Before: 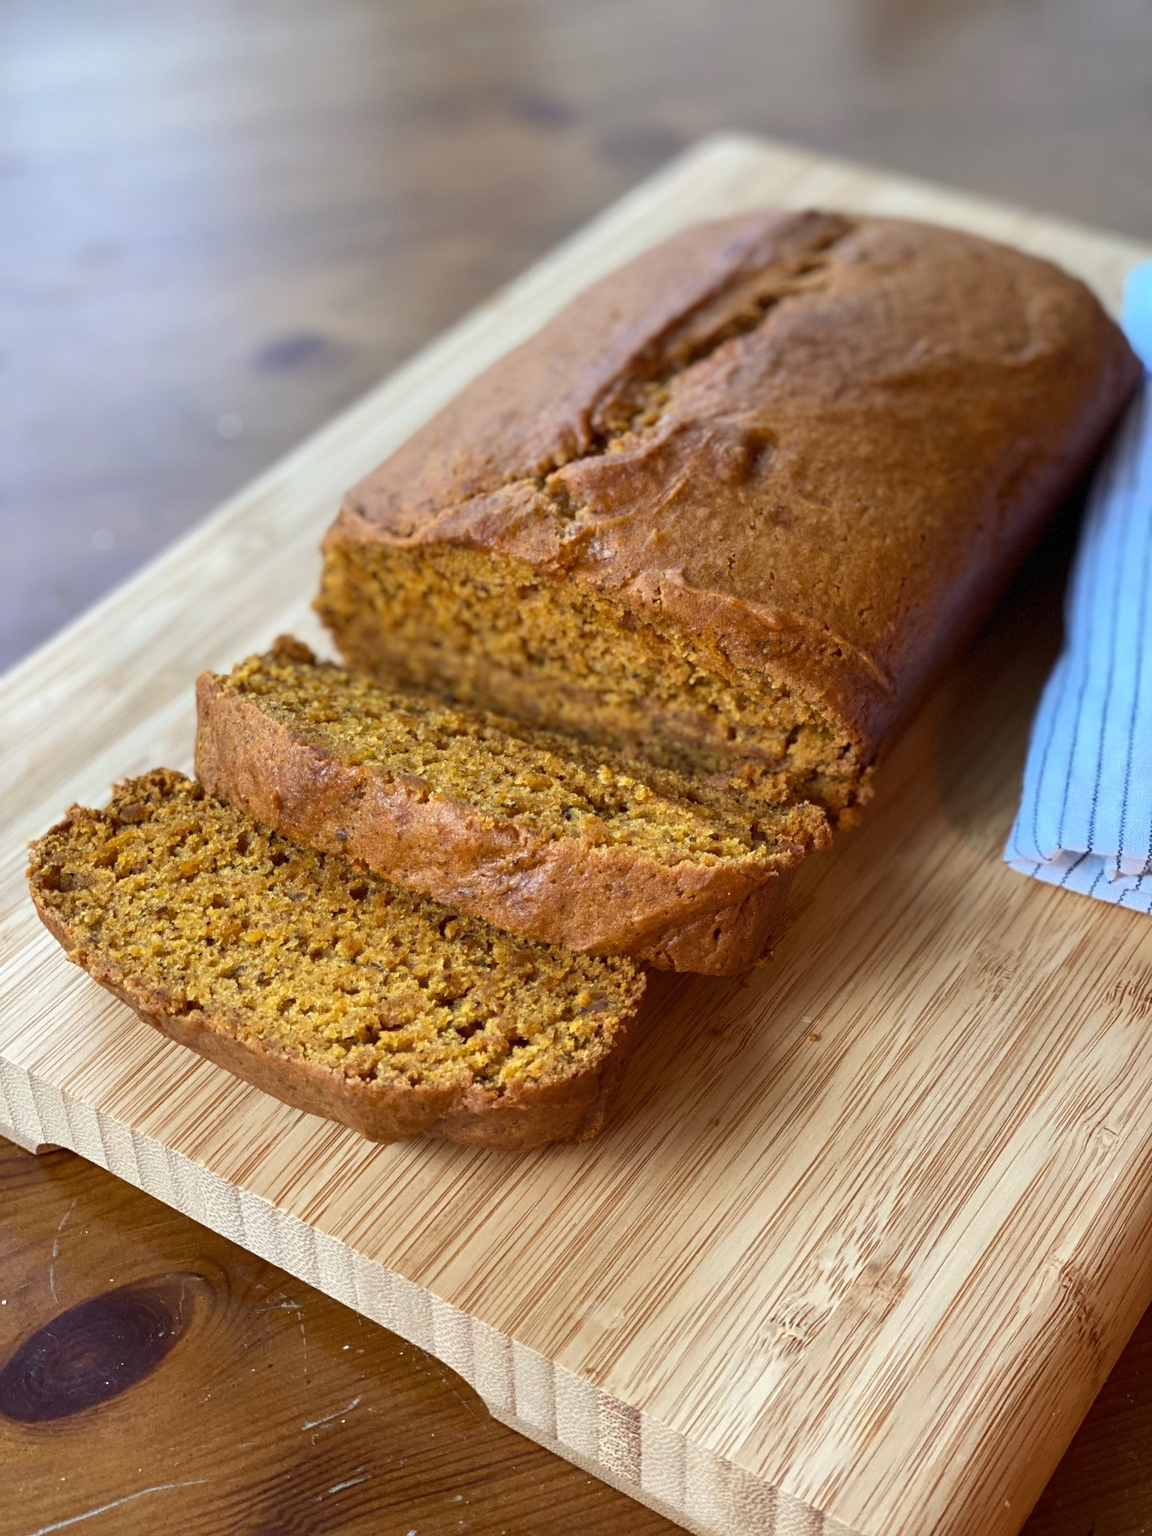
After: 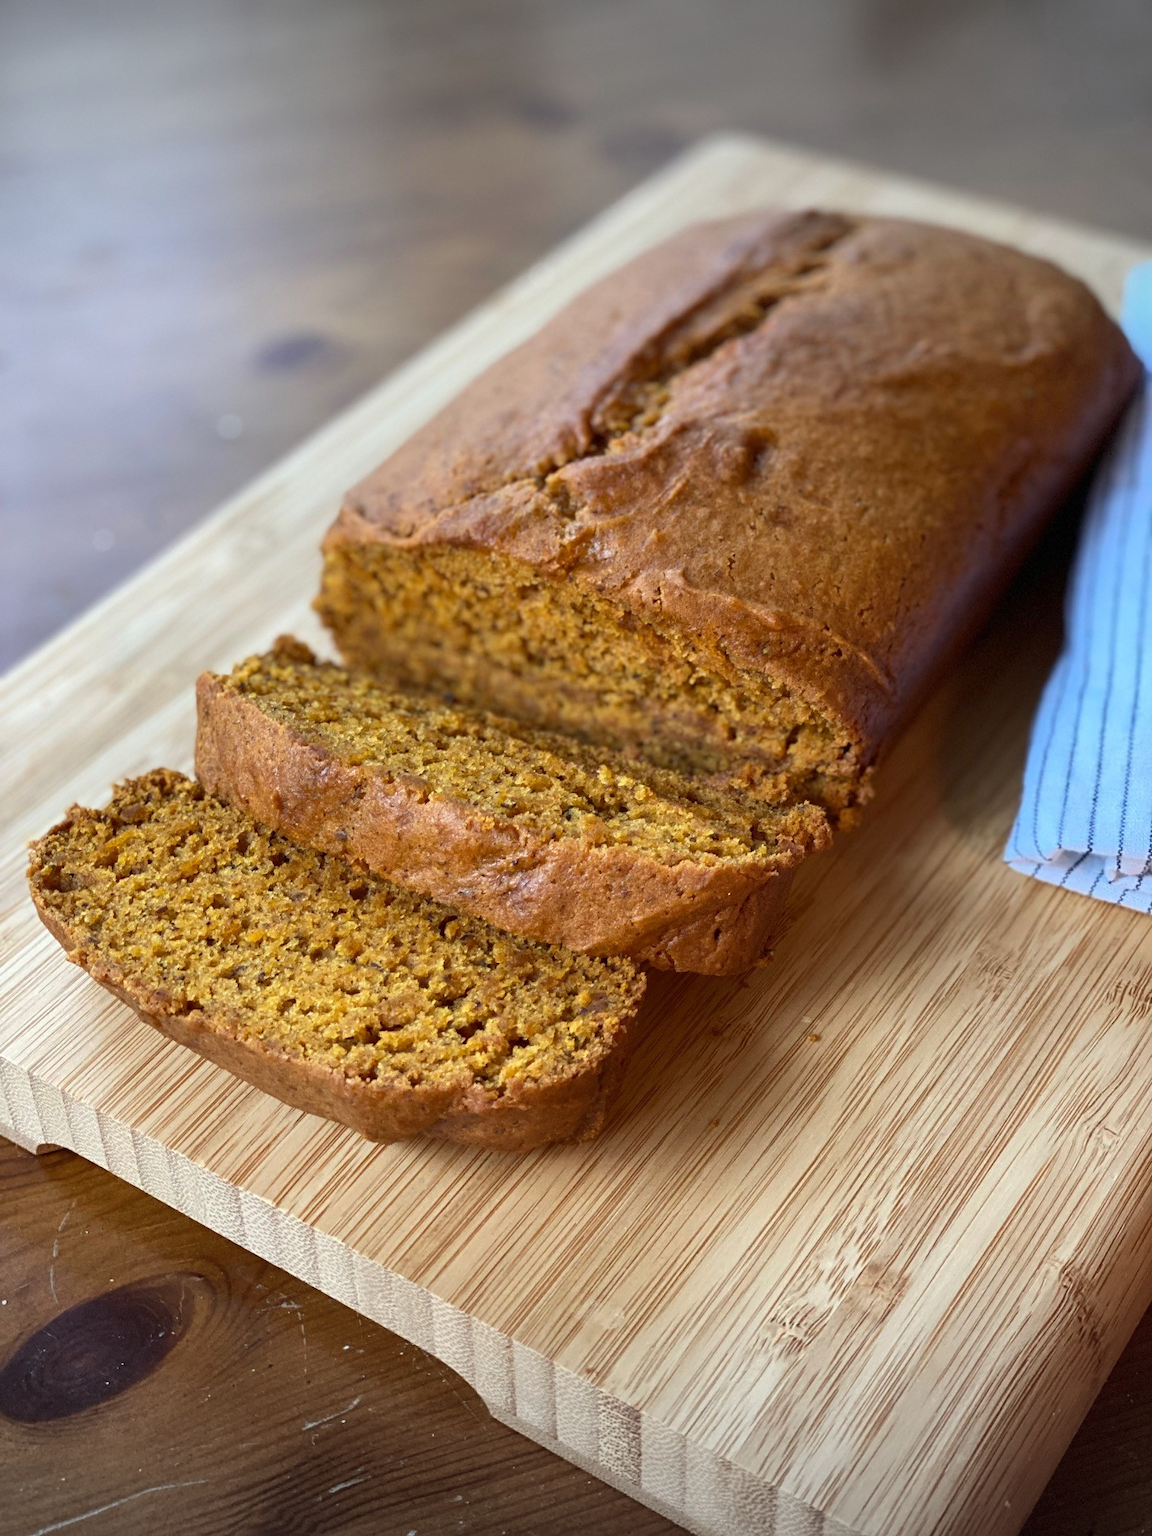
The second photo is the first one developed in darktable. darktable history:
vignetting: fall-off start 98.2%, fall-off radius 99.44%, width/height ratio 1.424, dithering 8-bit output
